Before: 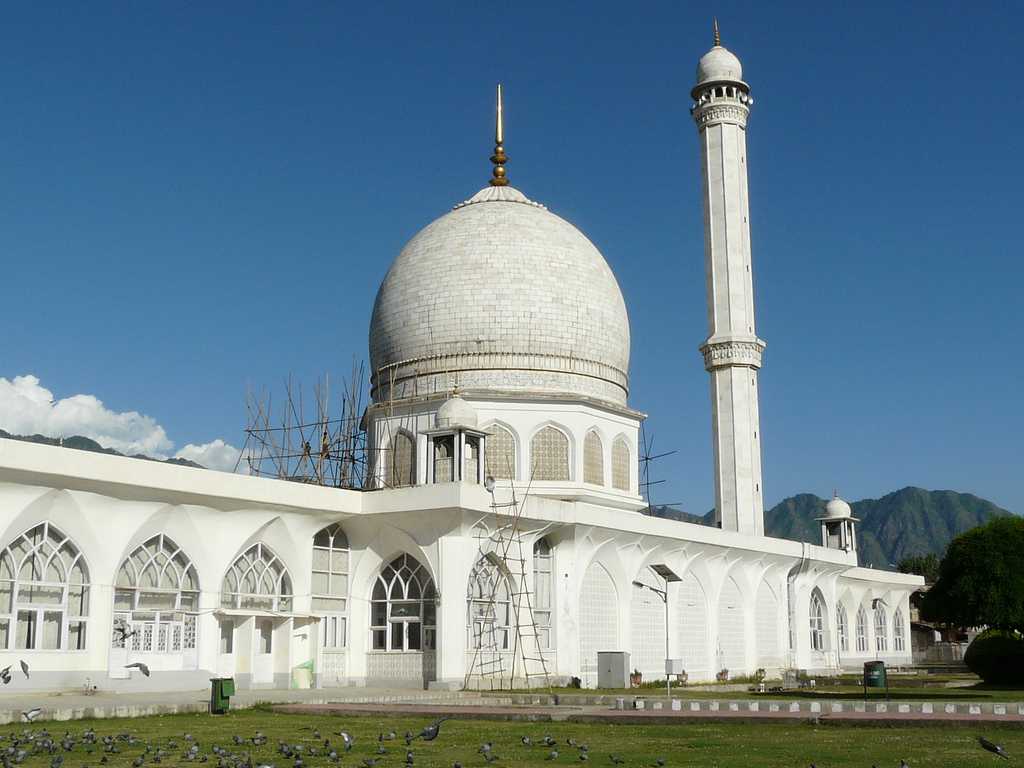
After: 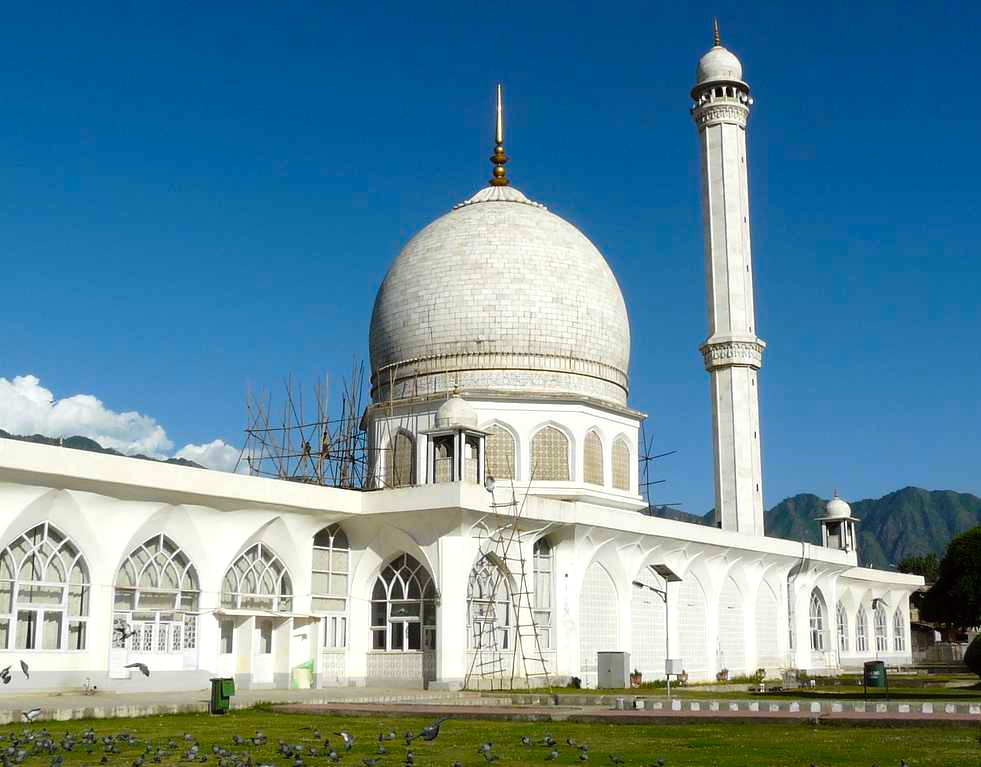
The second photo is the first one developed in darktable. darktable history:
color balance: lift [1, 1.001, 0.999, 1.001], gamma [1, 1.004, 1.007, 0.993], gain [1, 0.991, 0.987, 1.013], contrast 10%, output saturation 120%
crop: right 4.126%, bottom 0.031%
